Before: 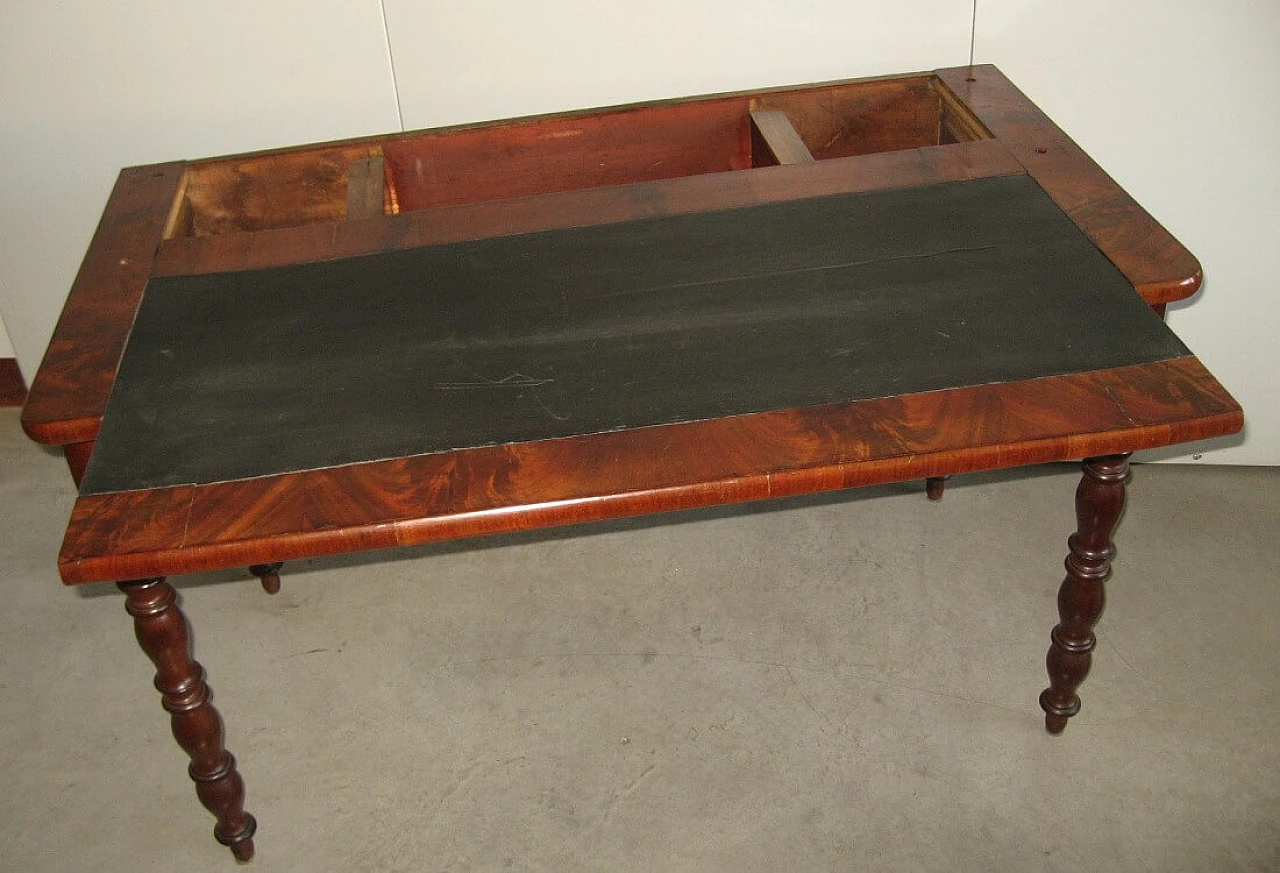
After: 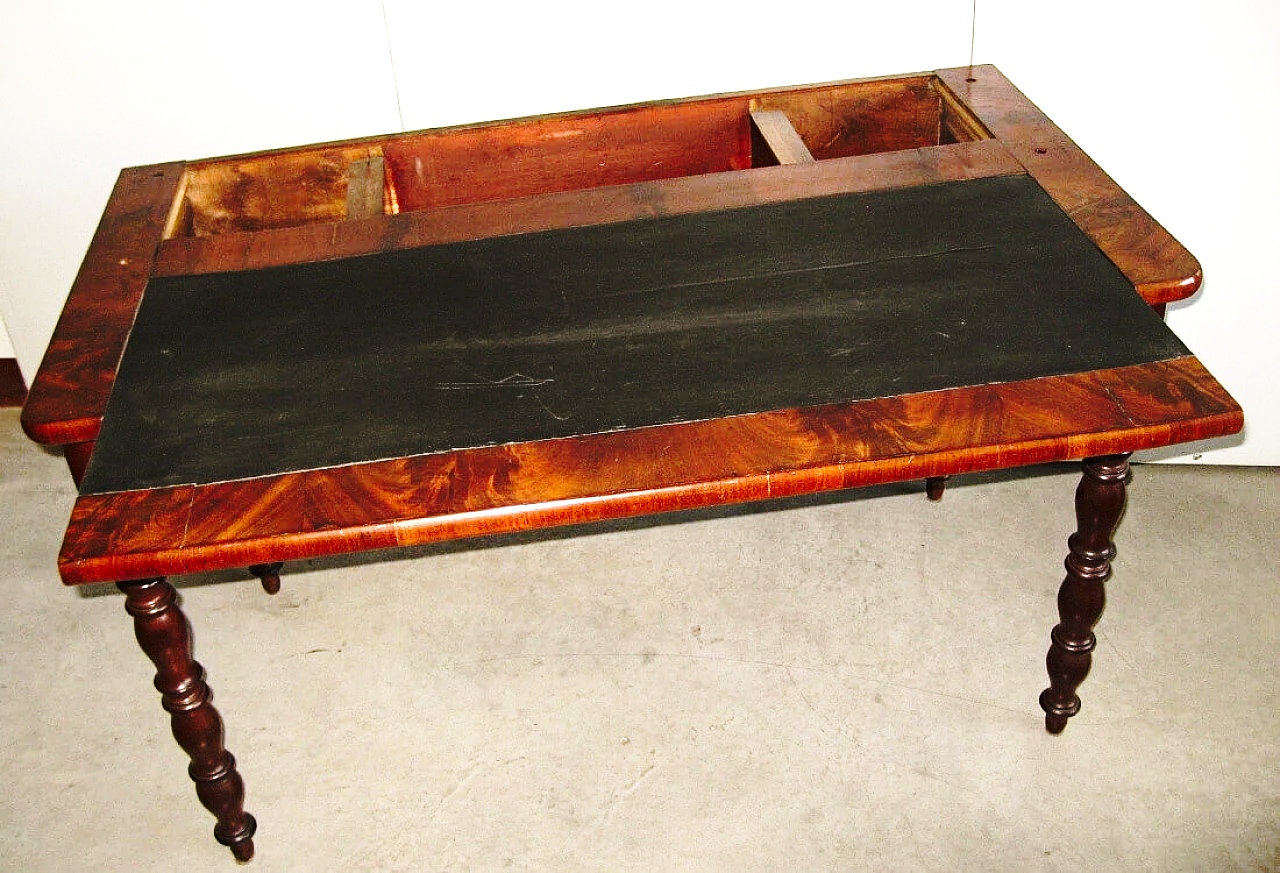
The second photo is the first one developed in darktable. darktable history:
tone equalizer: -8 EV -0.75 EV, -7 EV -0.7 EV, -6 EV -0.6 EV, -5 EV -0.4 EV, -3 EV 0.4 EV, -2 EV 0.6 EV, -1 EV 0.7 EV, +0 EV 0.75 EV, edges refinement/feathering 500, mask exposure compensation -1.57 EV, preserve details no
white balance: red 1.009, blue 1.027
base curve: curves: ch0 [(0, 0) (0.032, 0.037) (0.105, 0.228) (0.435, 0.76) (0.856, 0.983) (1, 1)], preserve colors none
shadows and highlights: radius 93.07, shadows -14.46, white point adjustment 0.23, highlights 31.48, compress 48.23%, highlights color adjustment 52.79%, soften with gaussian
haze removal: compatibility mode true, adaptive false
